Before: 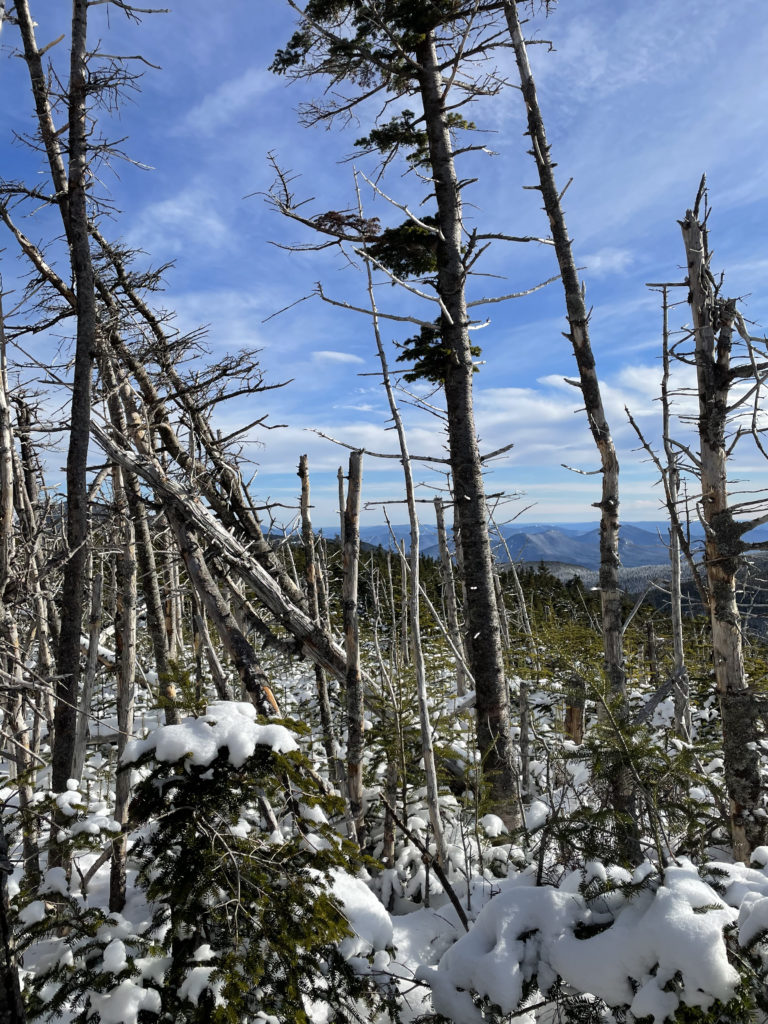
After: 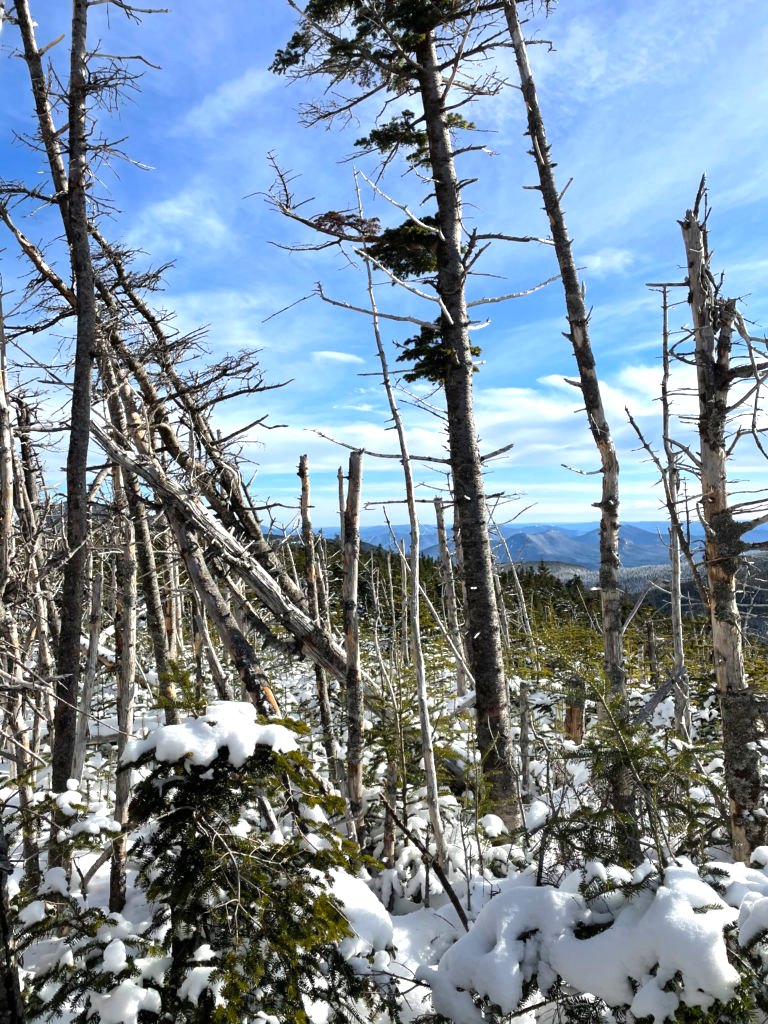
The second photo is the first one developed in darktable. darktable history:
exposure: exposure 0.659 EV, compensate highlight preservation false
